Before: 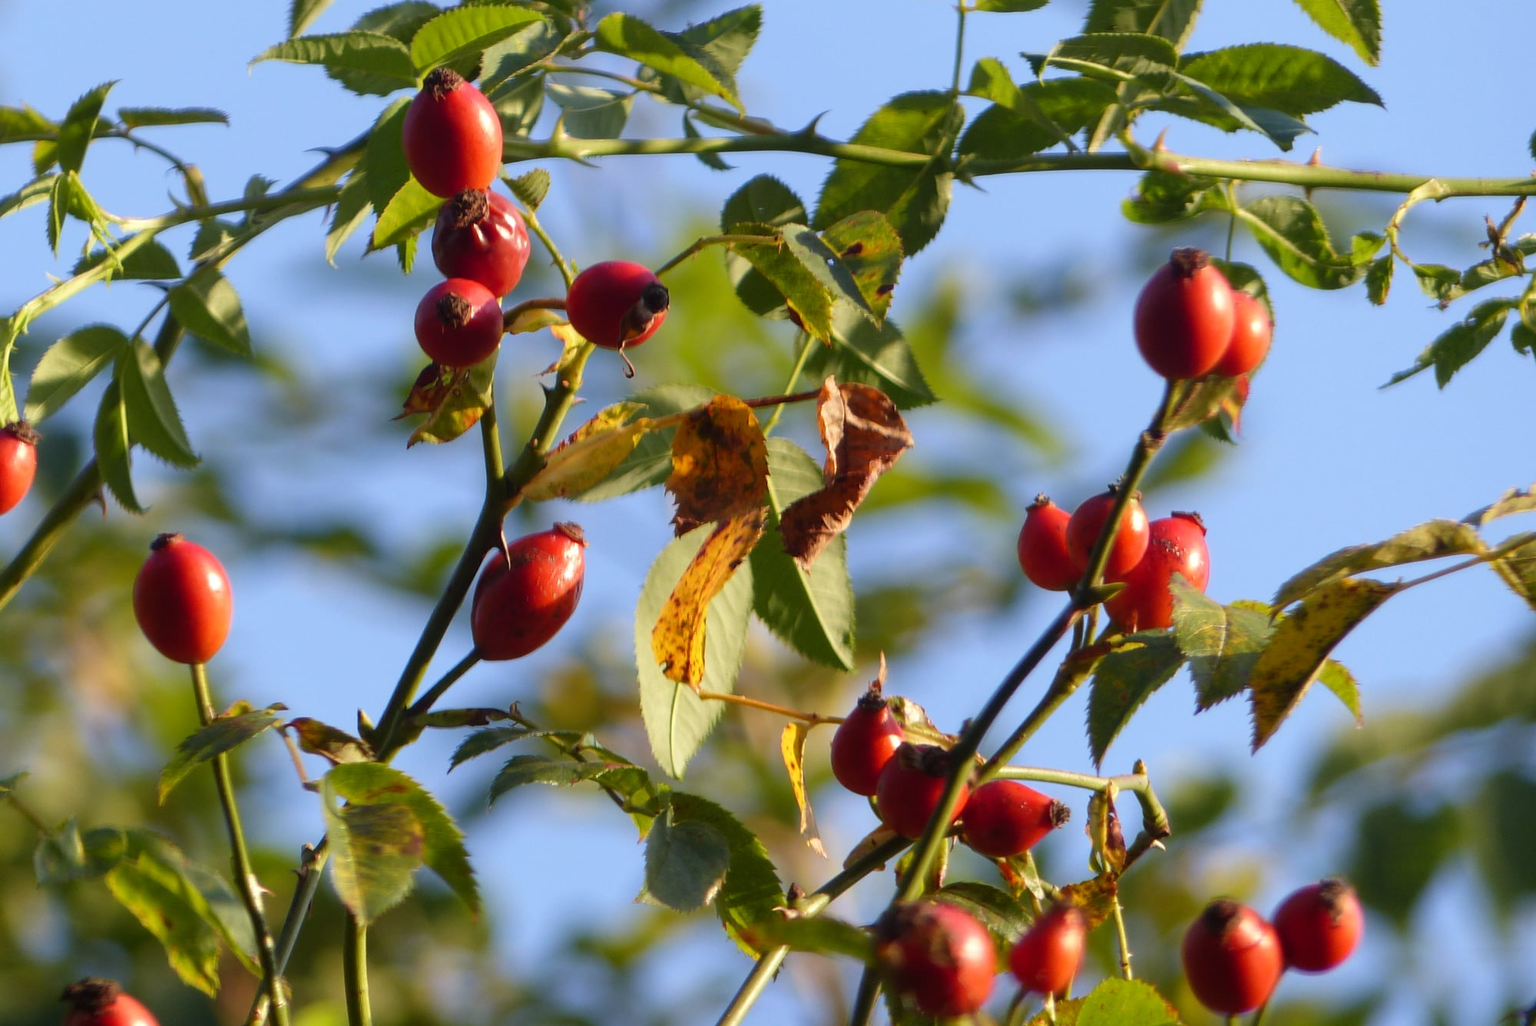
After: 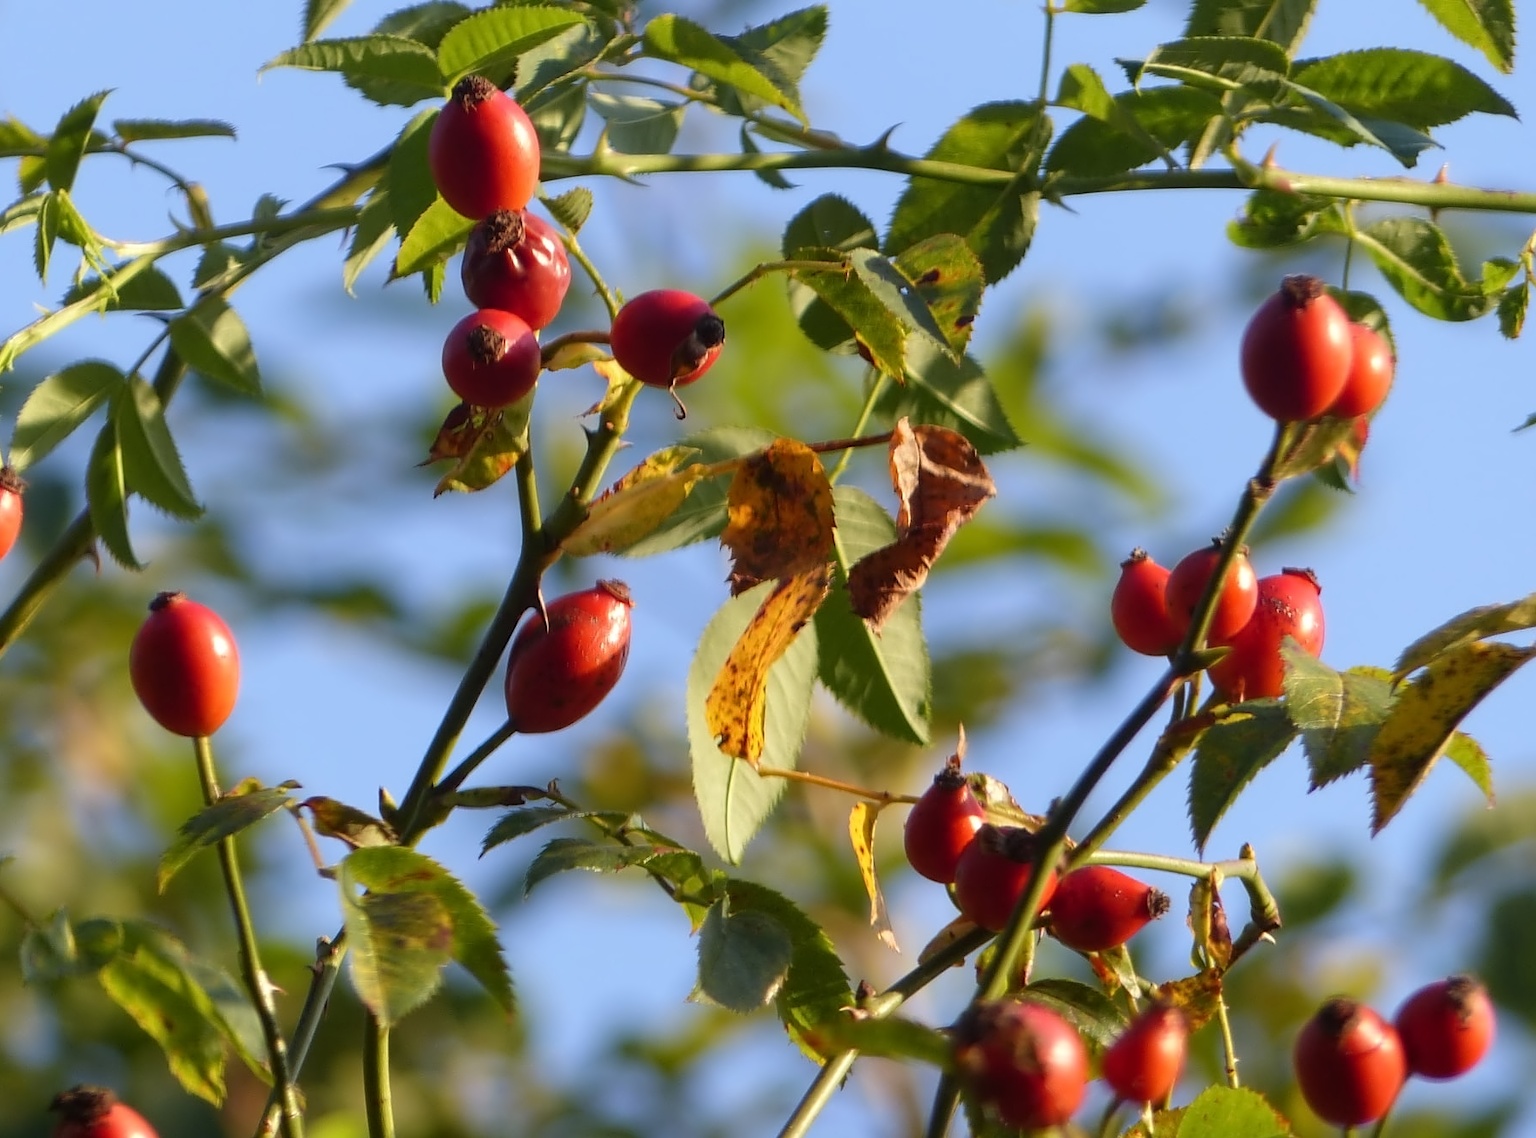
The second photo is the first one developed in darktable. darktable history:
crop and rotate: left 1.088%, right 8.807%
contrast equalizer: y [[0.5 ×4, 0.524, 0.59], [0.5 ×6], [0.5 ×6], [0, 0, 0, 0.01, 0.045, 0.012], [0, 0, 0, 0.044, 0.195, 0.131]]
